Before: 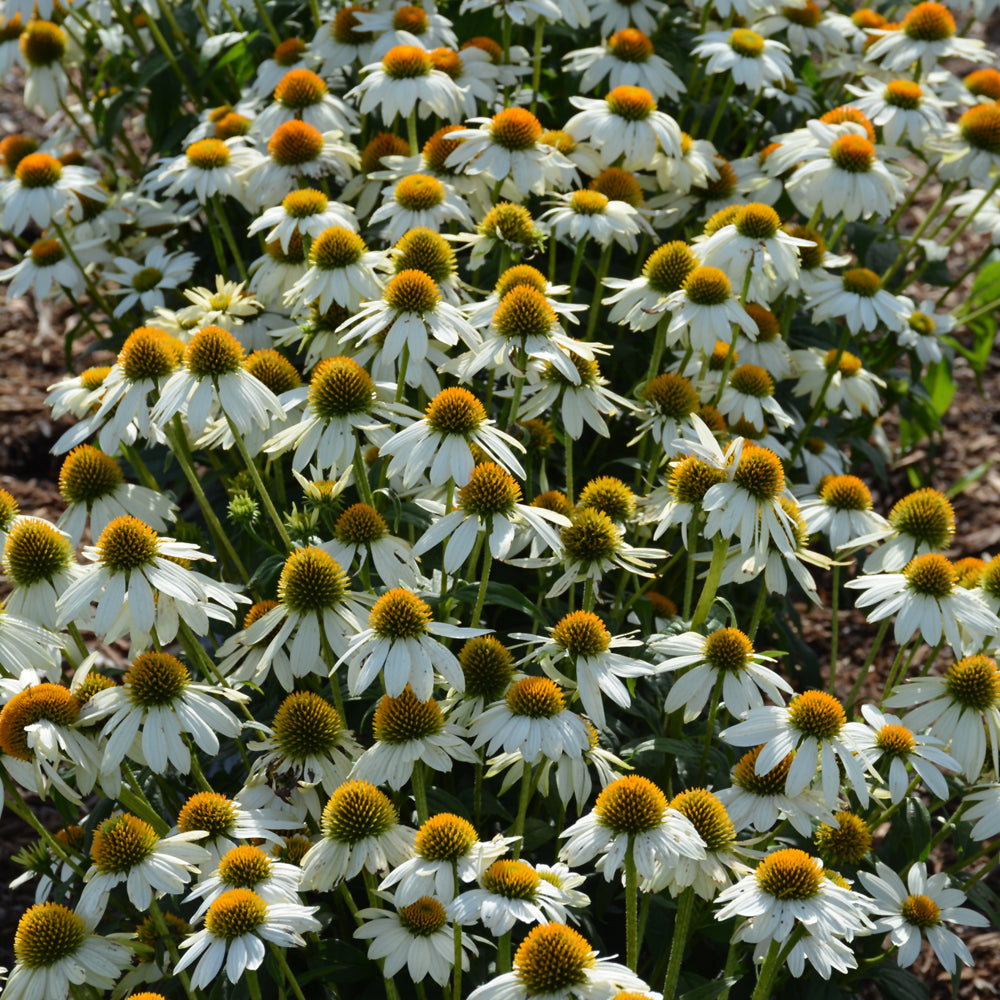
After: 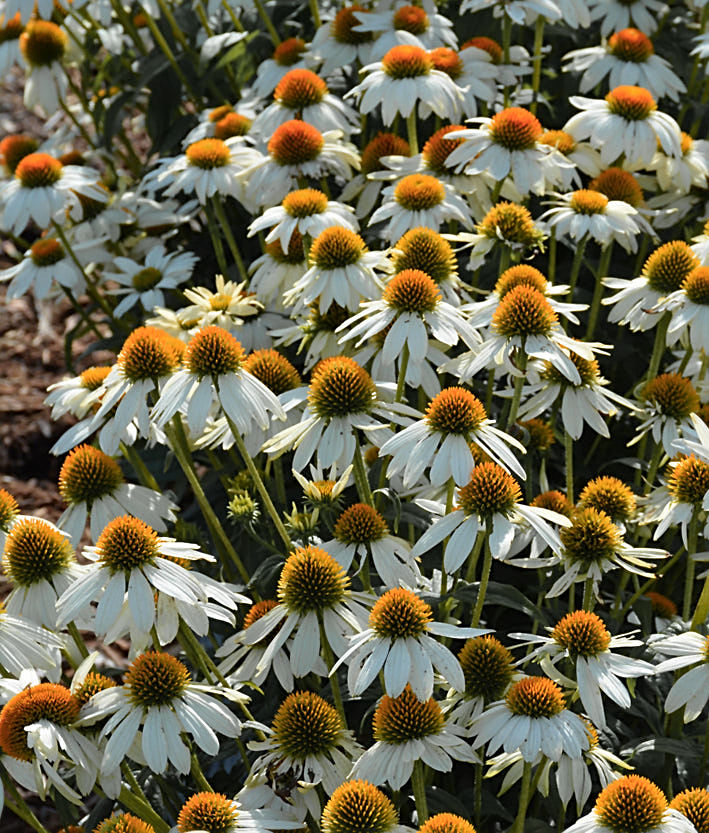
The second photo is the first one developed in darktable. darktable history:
crop: right 29.042%, bottom 16.612%
sharpen: on, module defaults
color zones: curves: ch1 [(0.29, 0.492) (0.373, 0.185) (0.509, 0.481)]; ch2 [(0.25, 0.462) (0.749, 0.457)]
